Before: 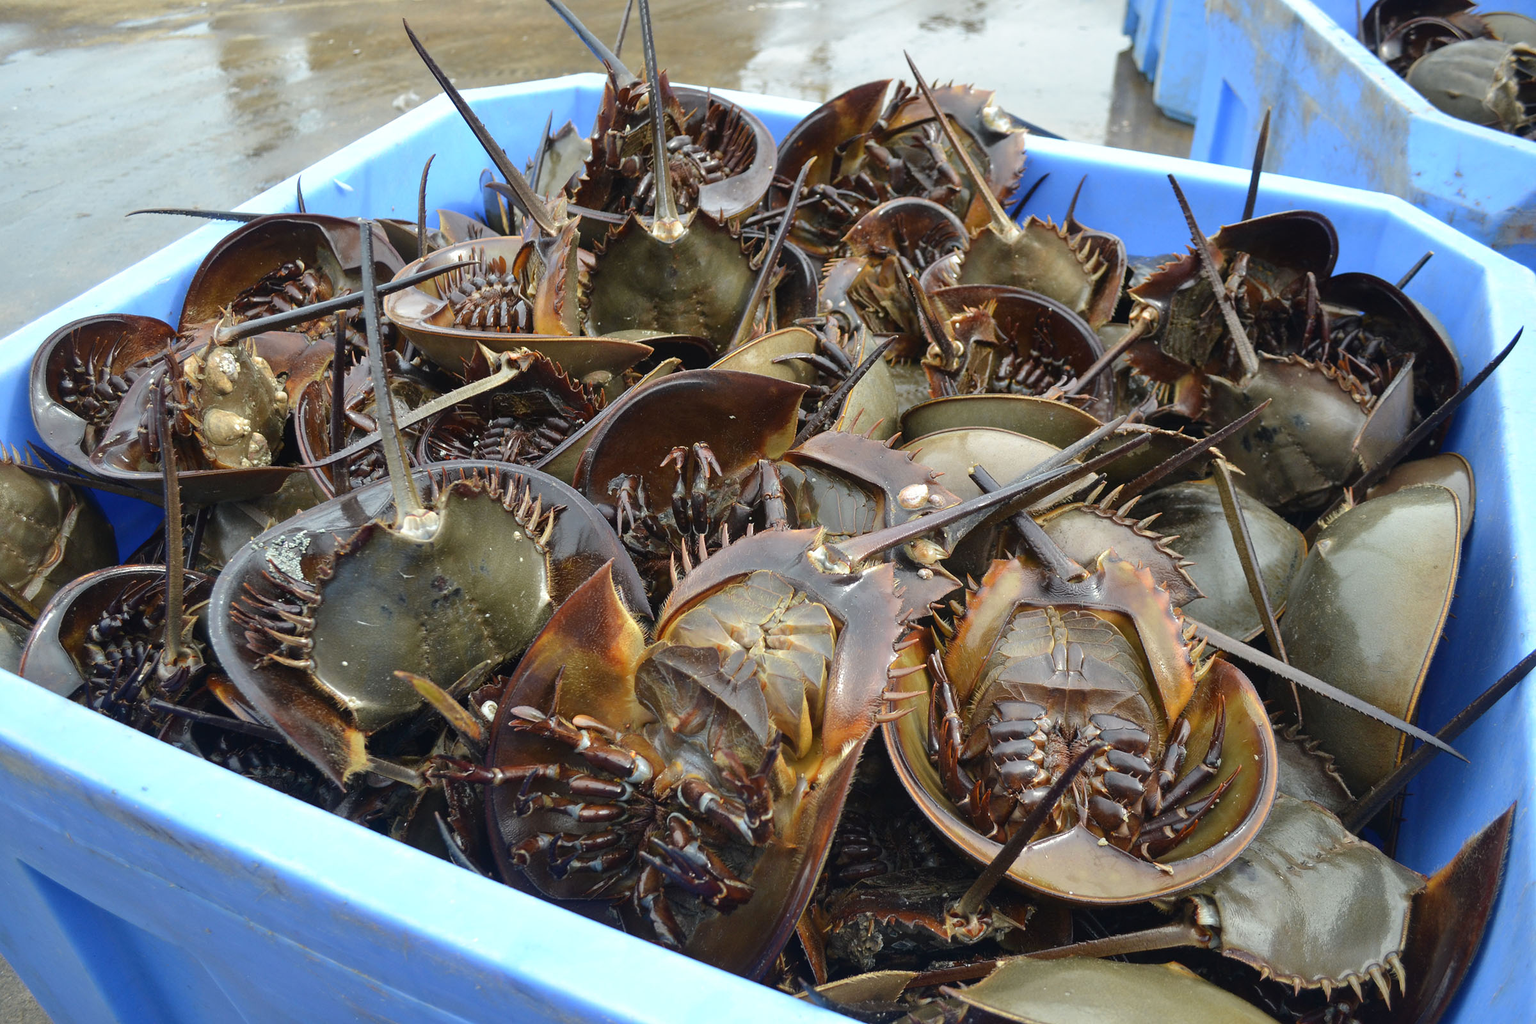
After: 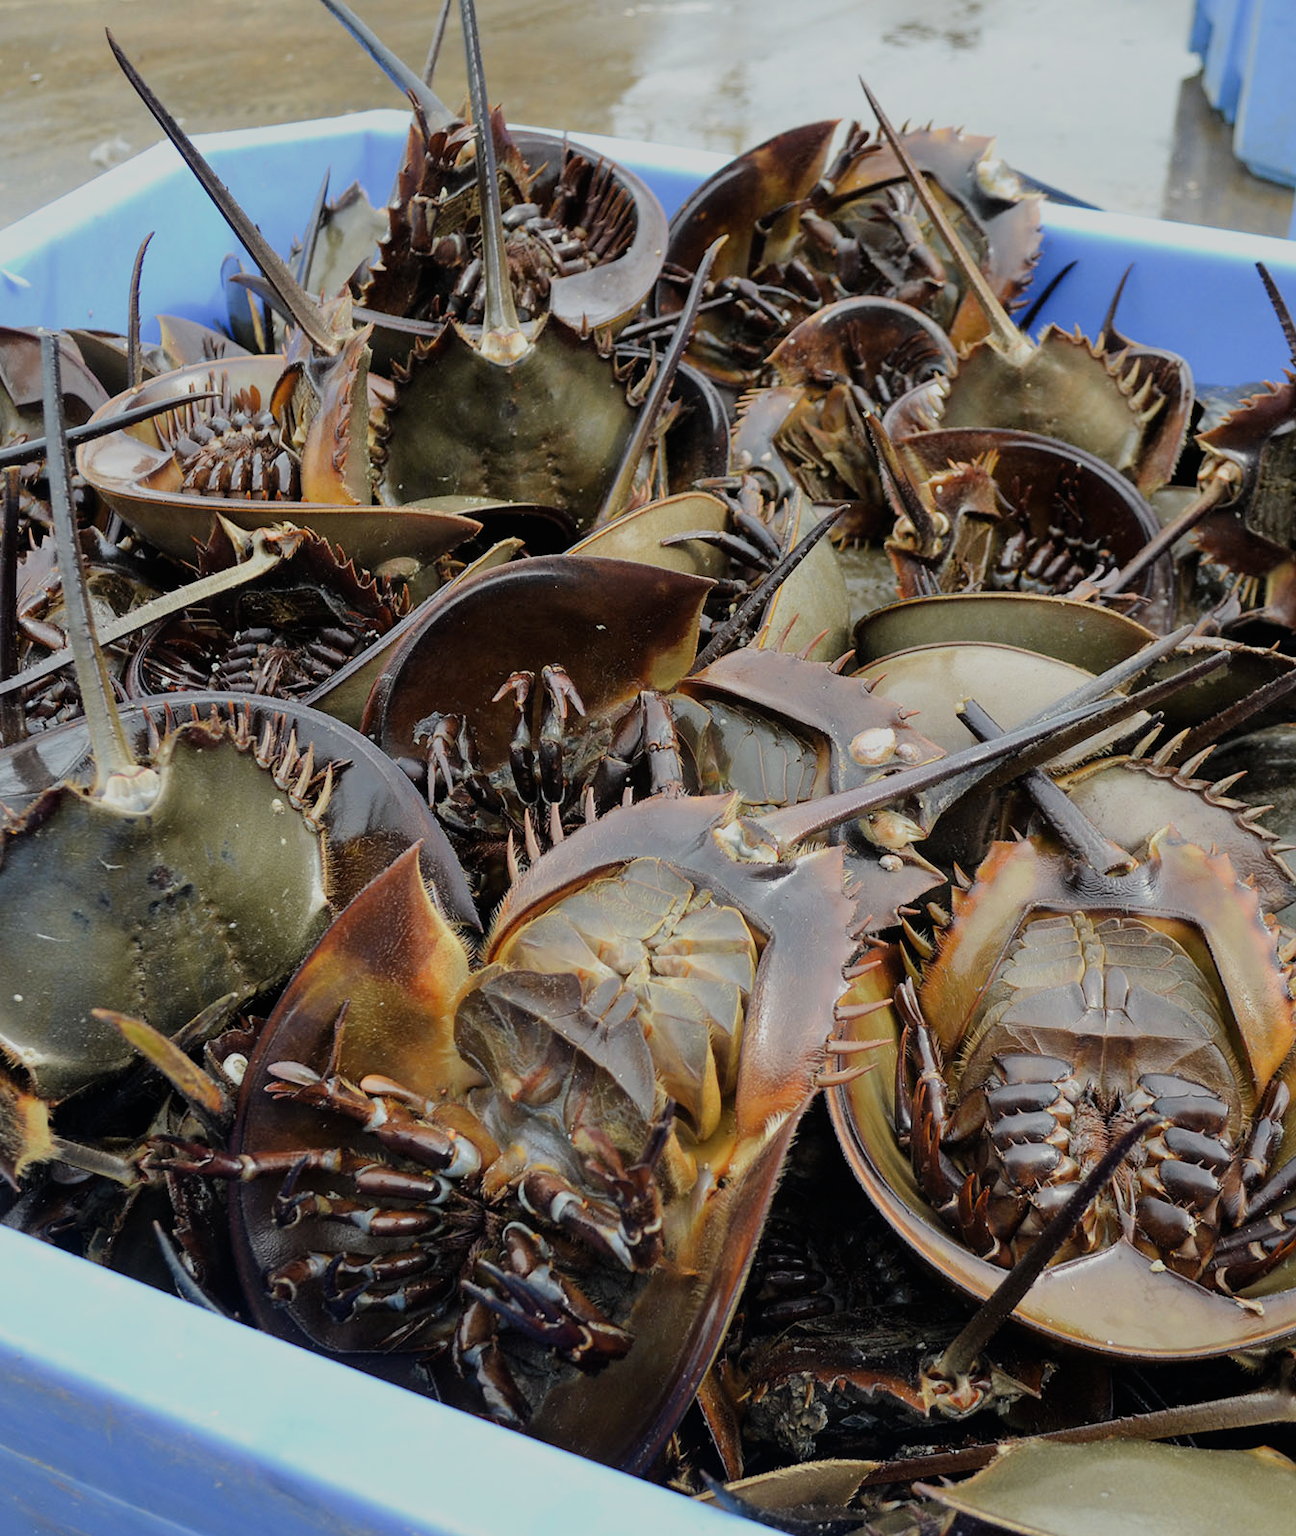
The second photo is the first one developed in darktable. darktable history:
crop: left 21.674%, right 22.086%
filmic rgb: black relative exposure -7.32 EV, white relative exposure 5.09 EV, hardness 3.2
